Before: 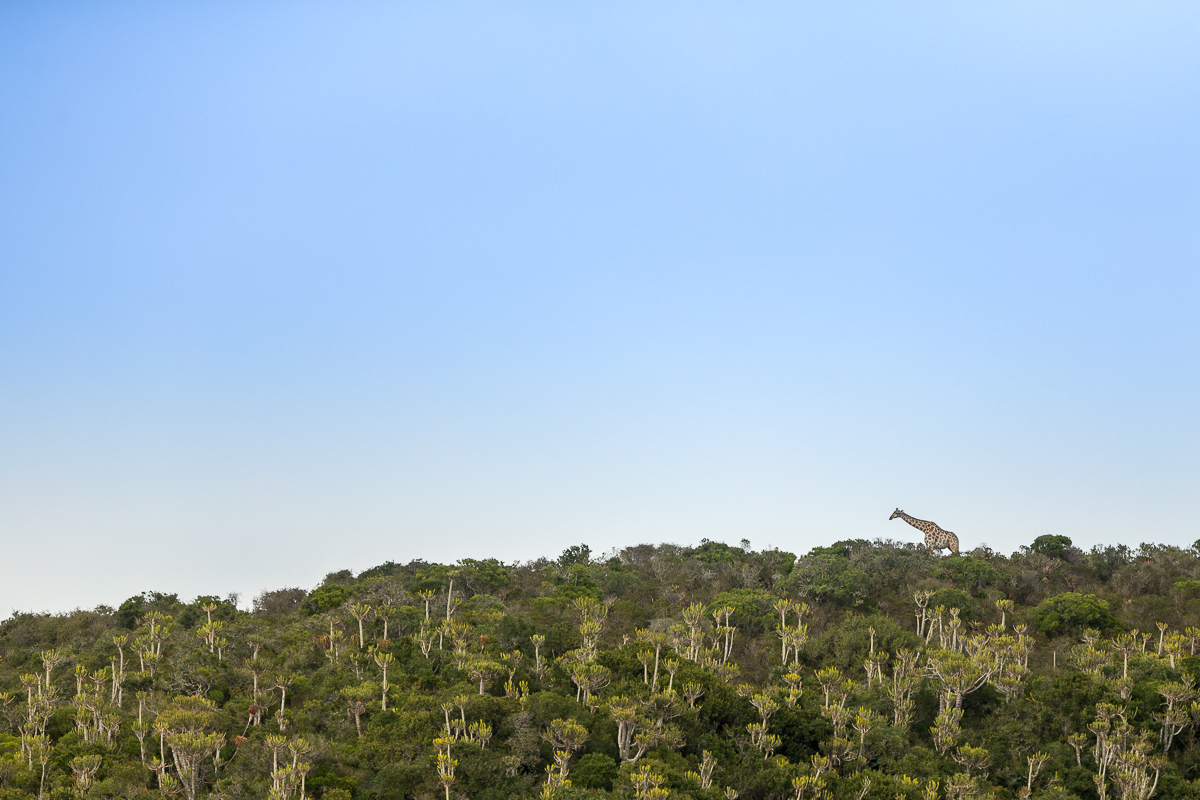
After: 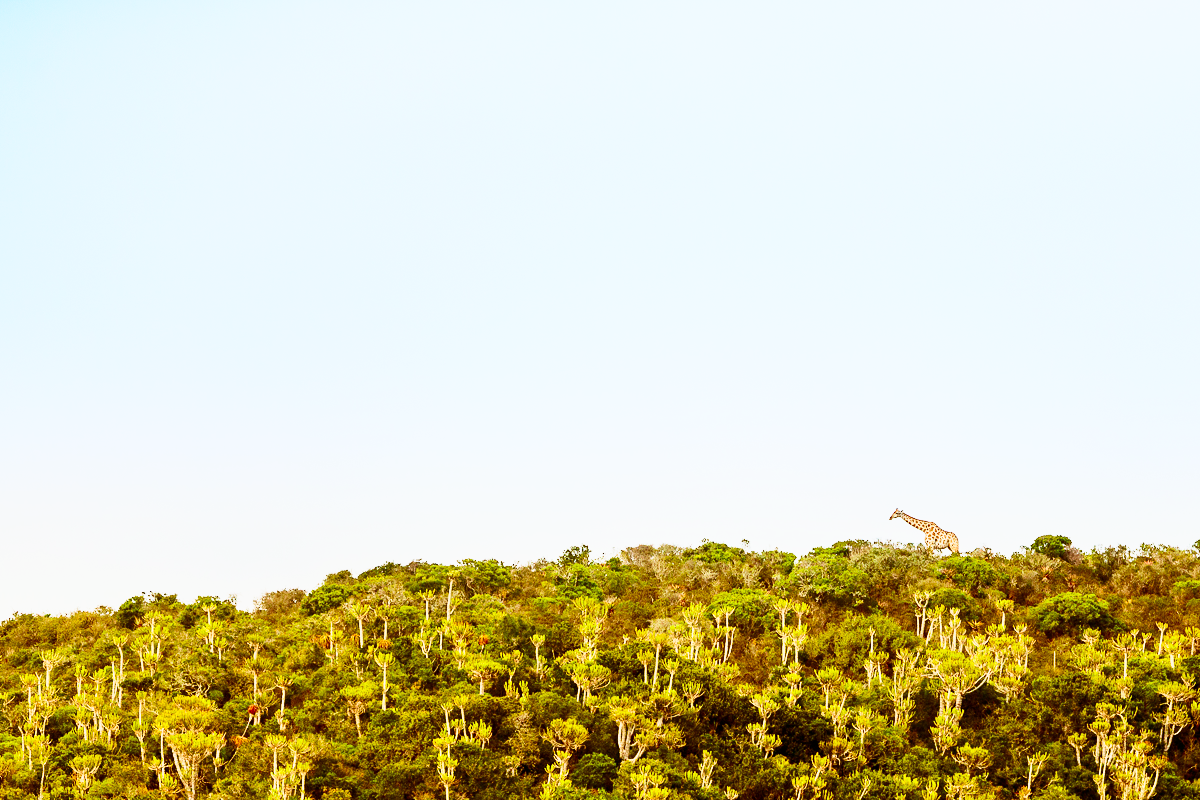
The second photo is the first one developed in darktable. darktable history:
contrast brightness saturation: contrast 0.26, brightness 0.02, saturation 0.87
exposure: black level correction 0, exposure 1.388 EV, compensate exposure bias true, compensate highlight preservation false
sigmoid: contrast 1.7, skew -0.2, preserve hue 0%, red attenuation 0.1, red rotation 0.035, green attenuation 0.1, green rotation -0.017, blue attenuation 0.15, blue rotation -0.052, base primaries Rec2020
color balance rgb: shadows lift › chroma 4.41%, shadows lift › hue 27°, power › chroma 2.5%, power › hue 70°, highlights gain › chroma 1%, highlights gain › hue 27°, saturation formula JzAzBz (2021)
